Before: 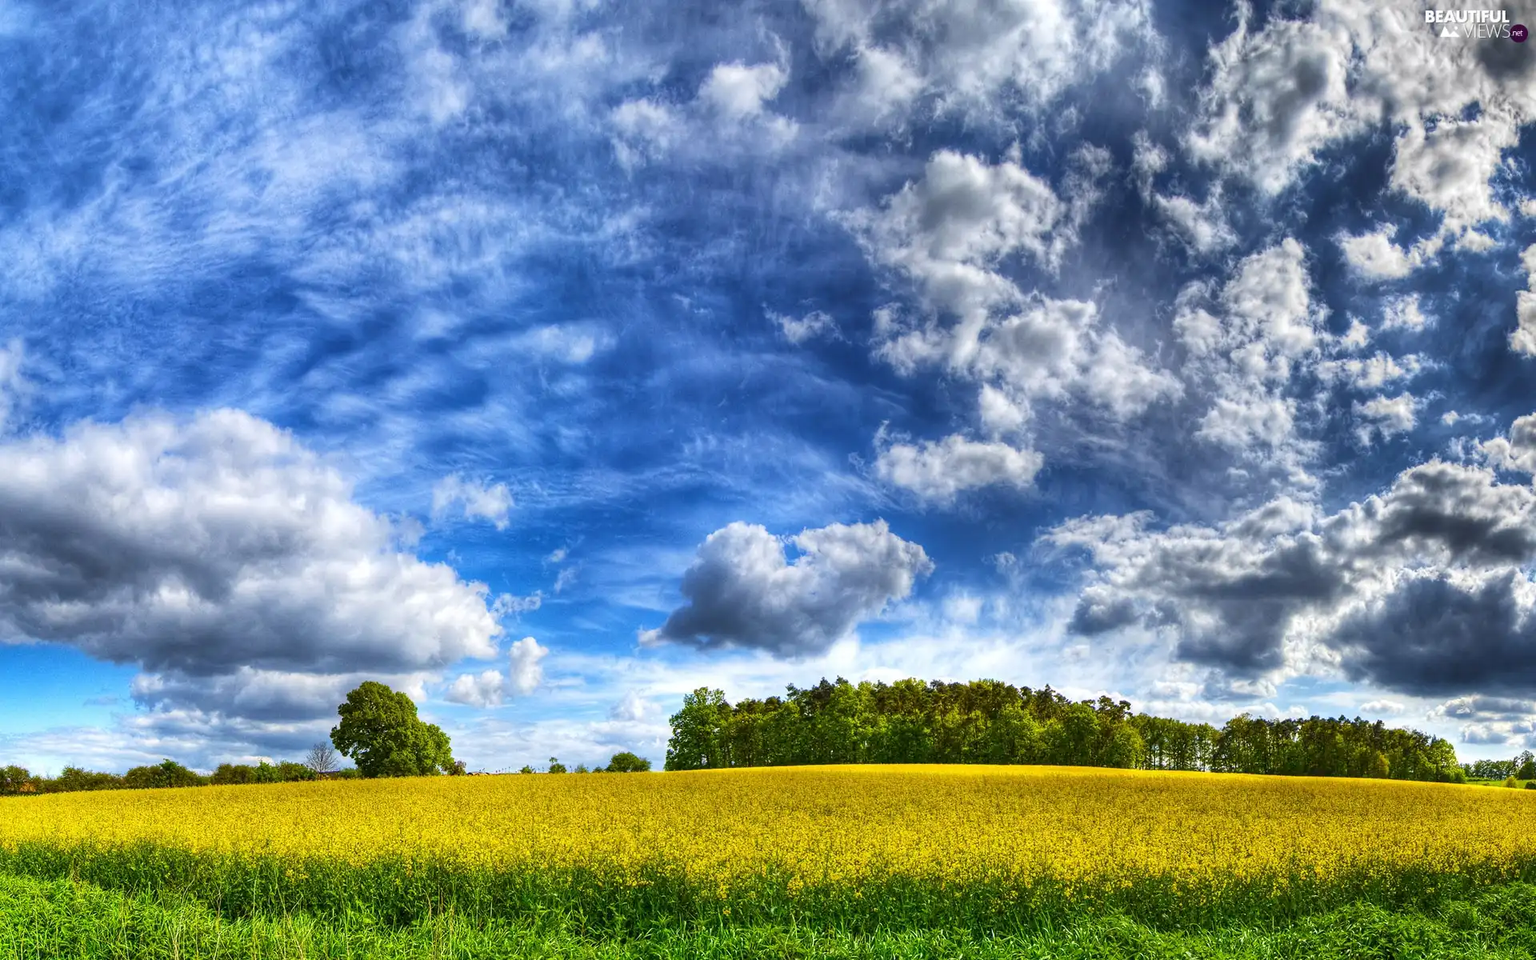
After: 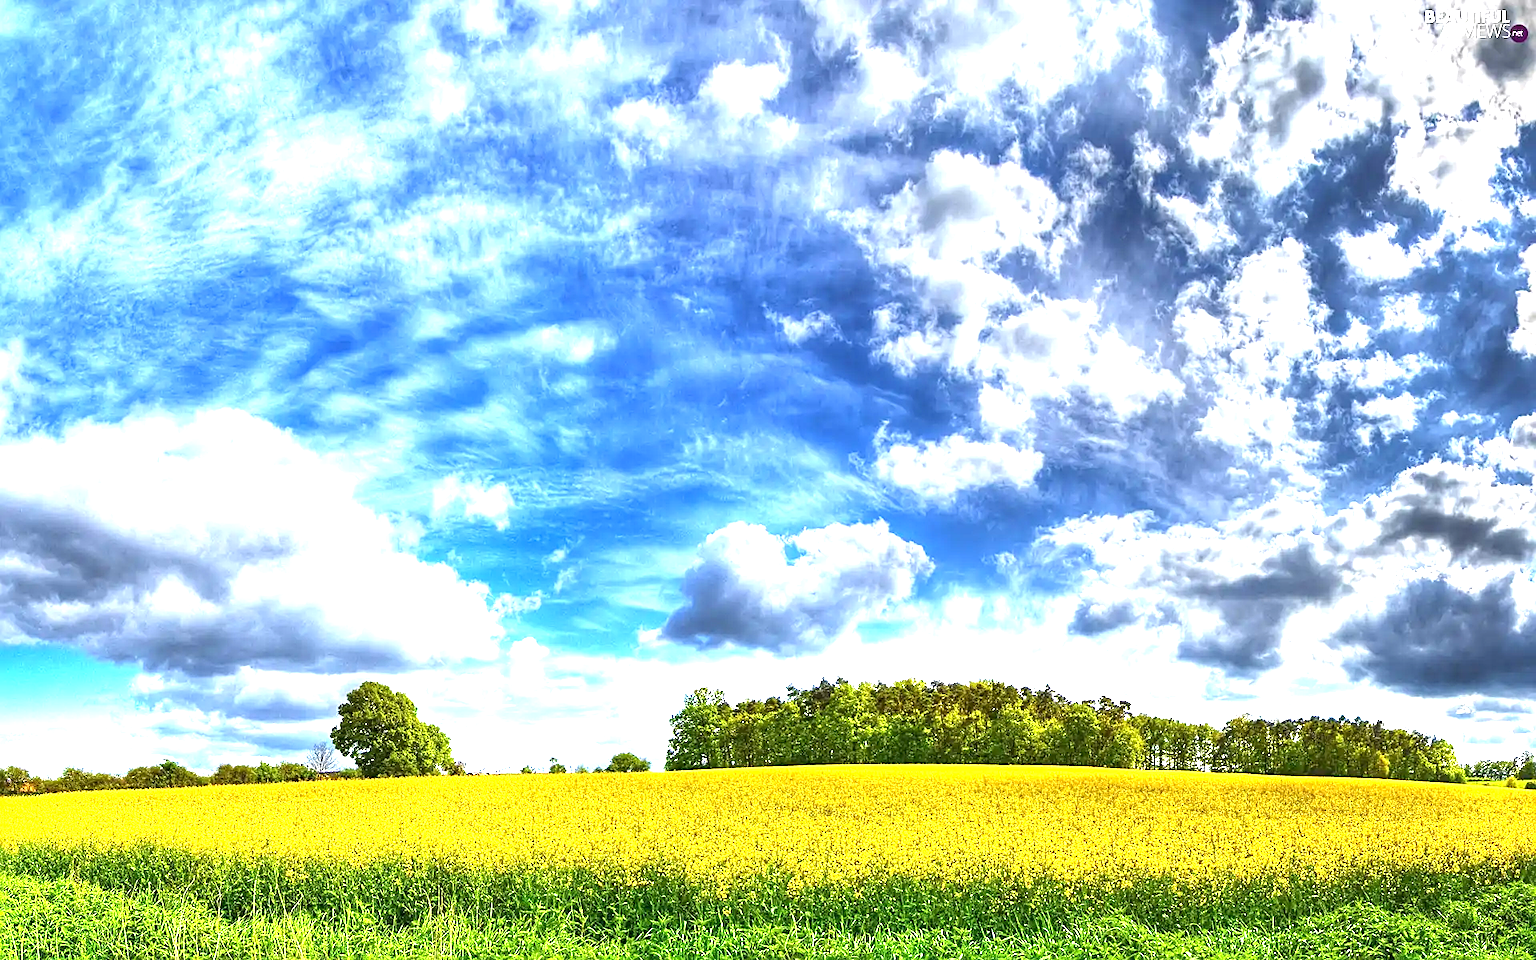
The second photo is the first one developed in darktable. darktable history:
sharpen: on, module defaults
exposure: black level correction 0, exposure 1.454 EV, compensate exposure bias true, compensate highlight preservation false
